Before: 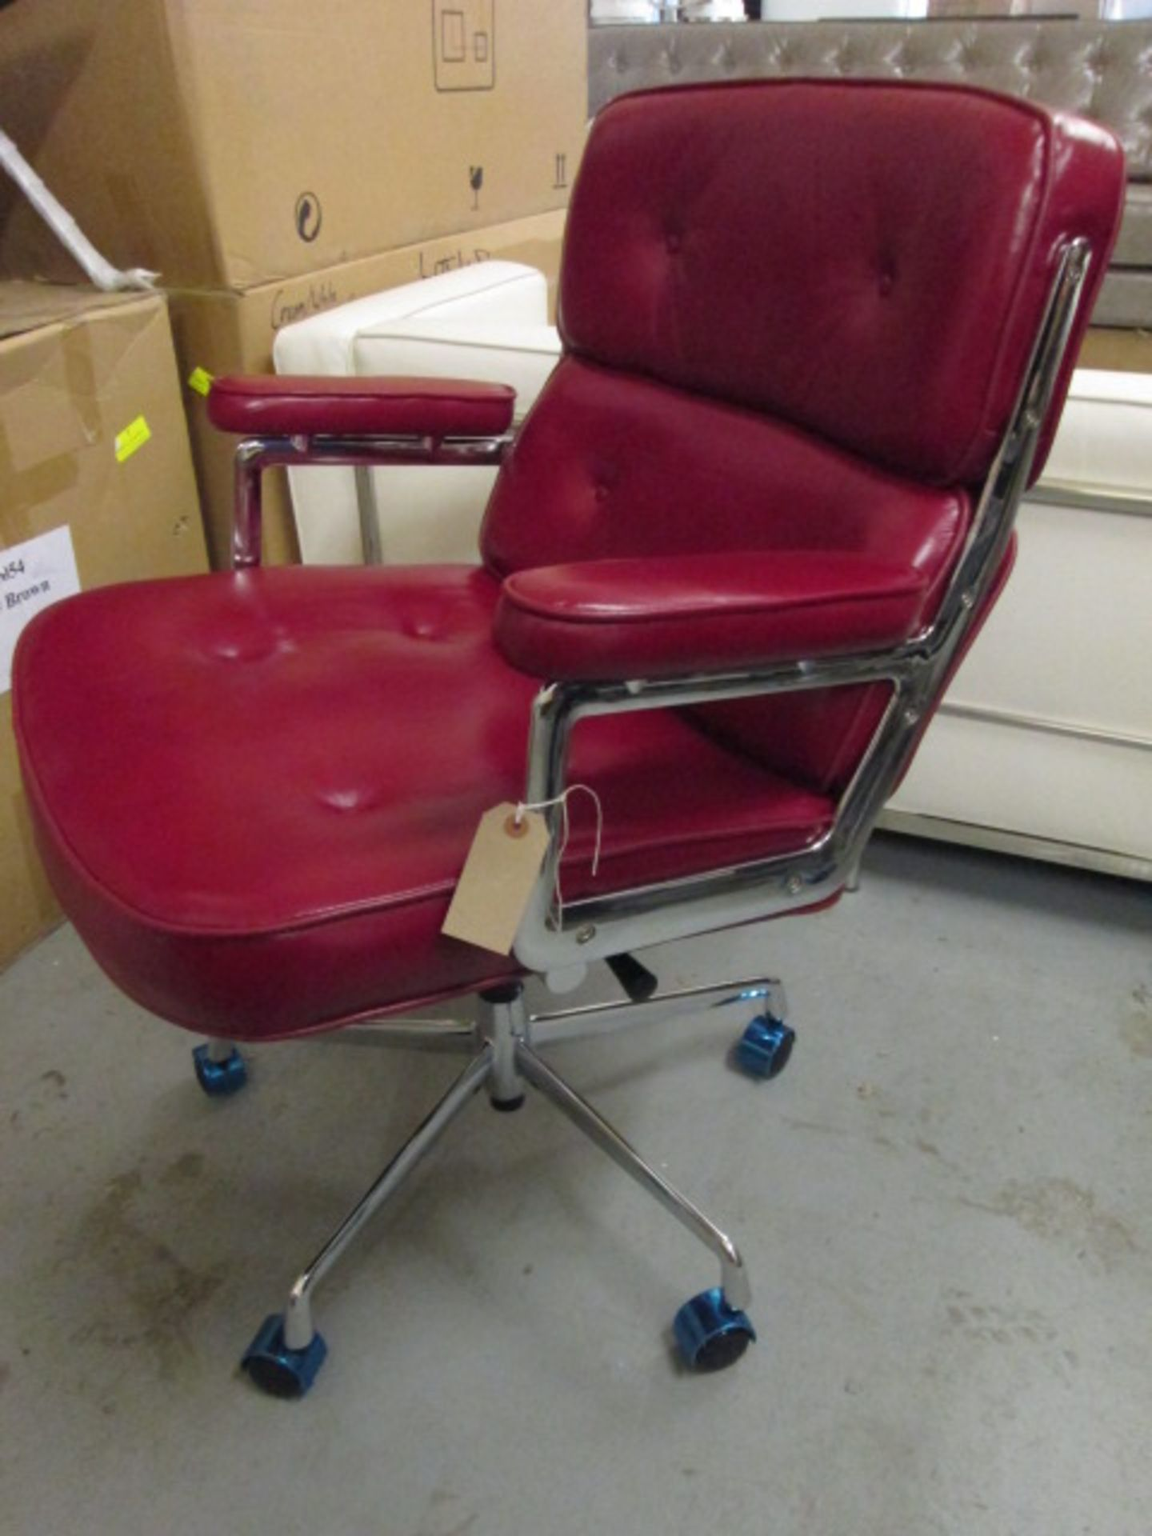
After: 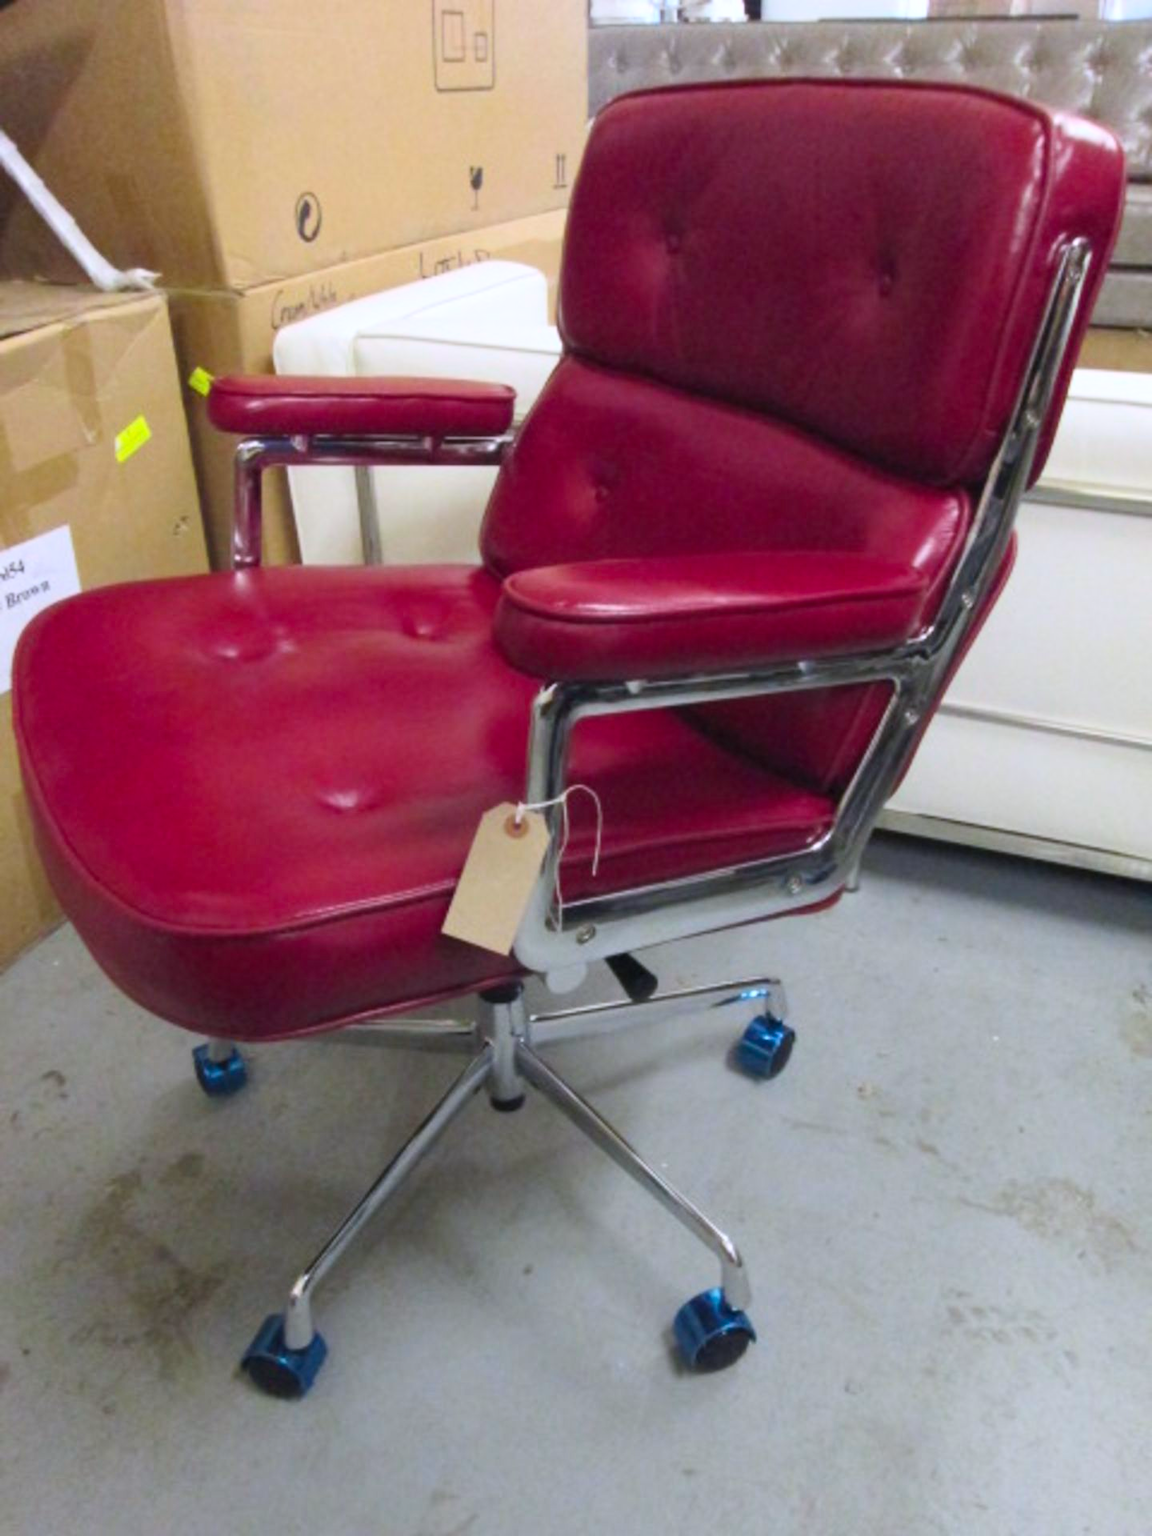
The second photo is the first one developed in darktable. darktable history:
contrast brightness saturation: contrast 0.201, brightness 0.16, saturation 0.217
color calibration: illuminant as shot in camera, x 0.358, y 0.373, temperature 4628.91 K
